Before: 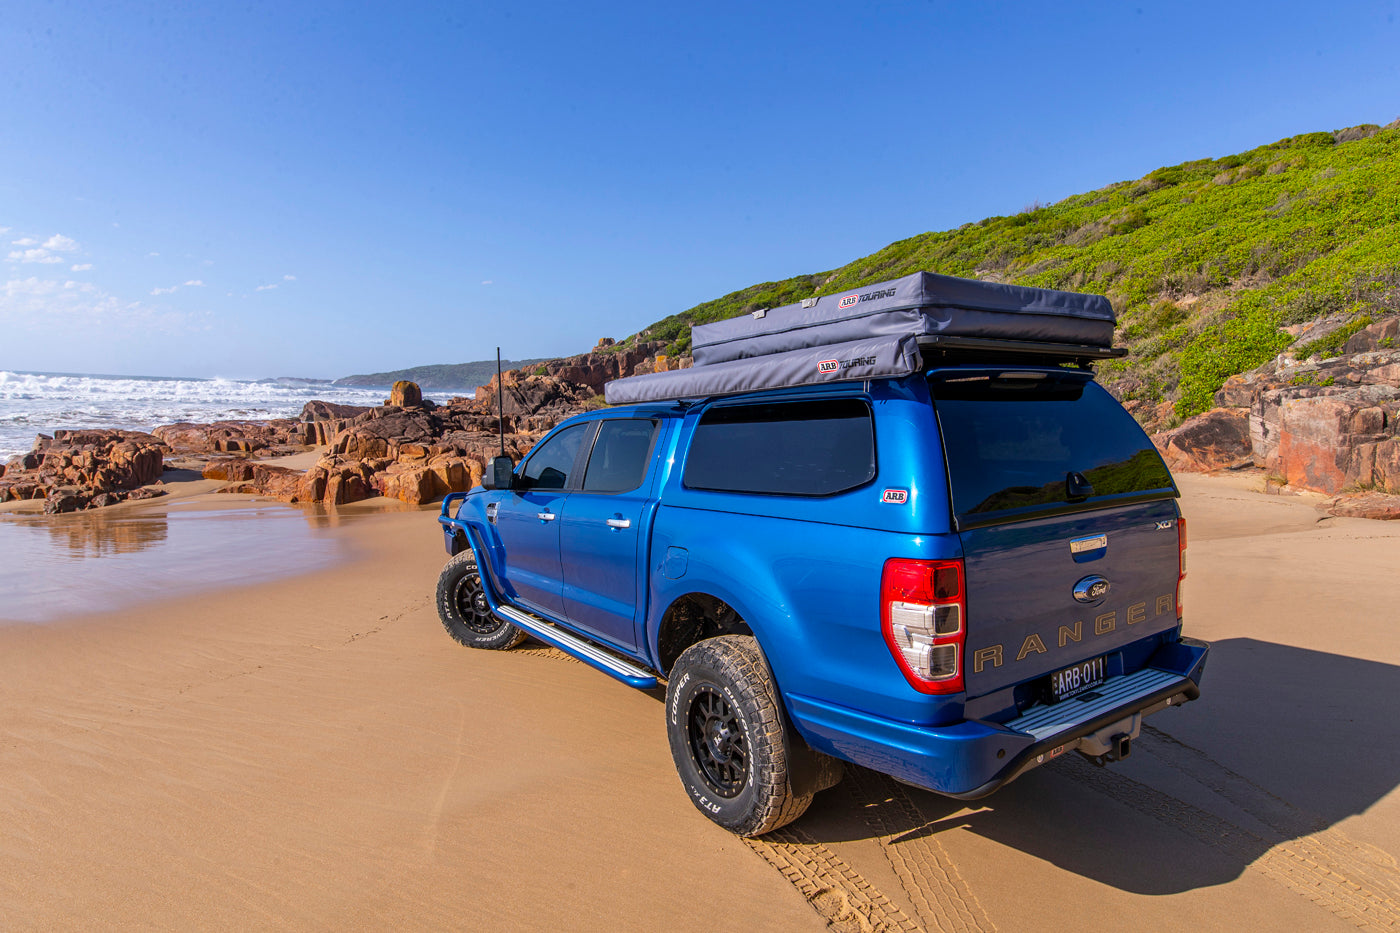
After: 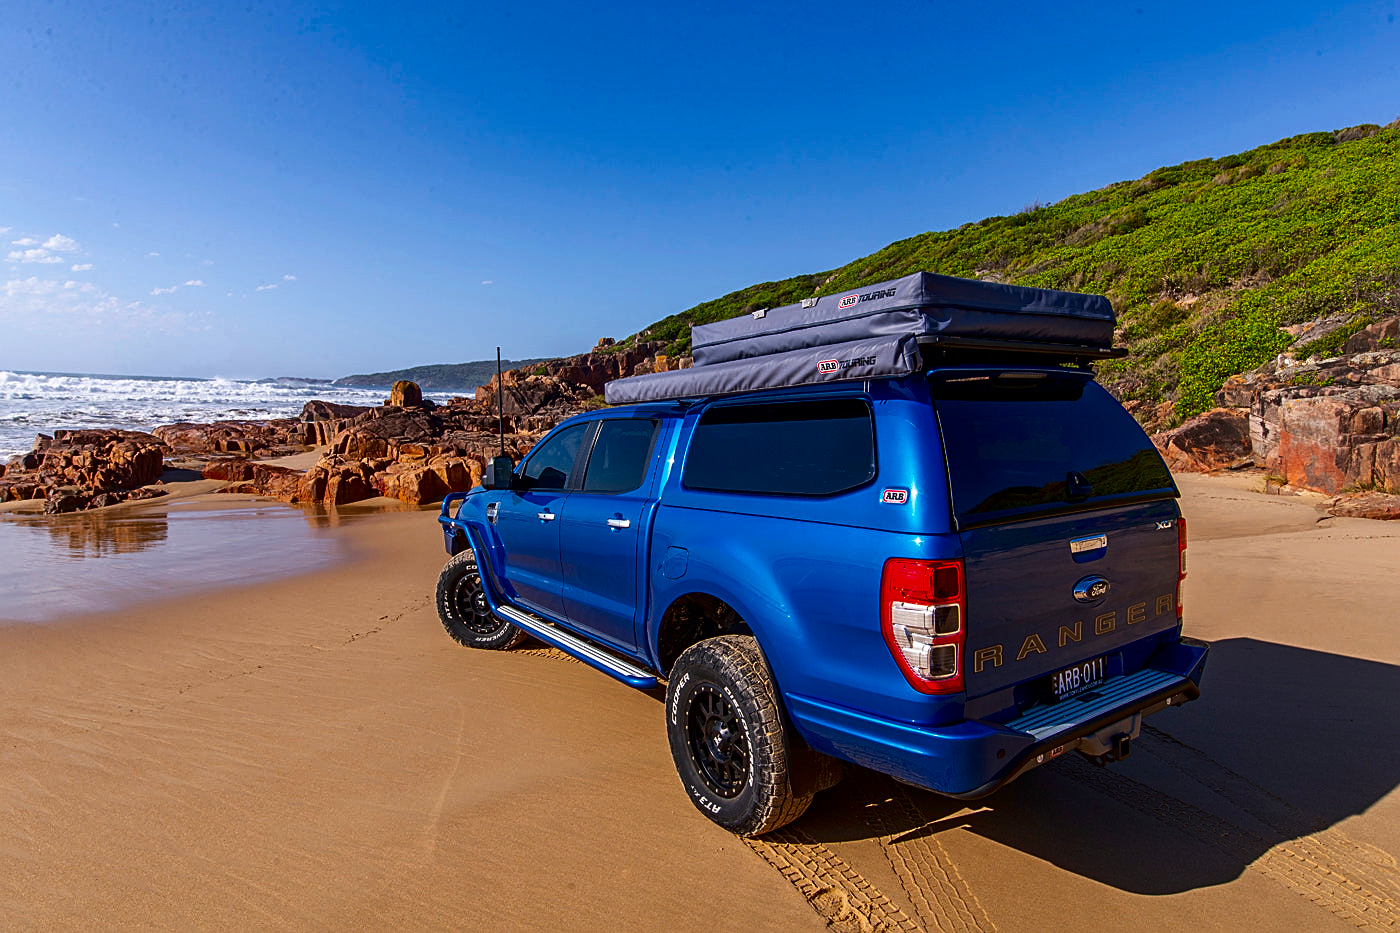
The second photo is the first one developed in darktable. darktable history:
sharpen: on, module defaults
contrast brightness saturation: contrast 0.13, brightness -0.24, saturation 0.14
